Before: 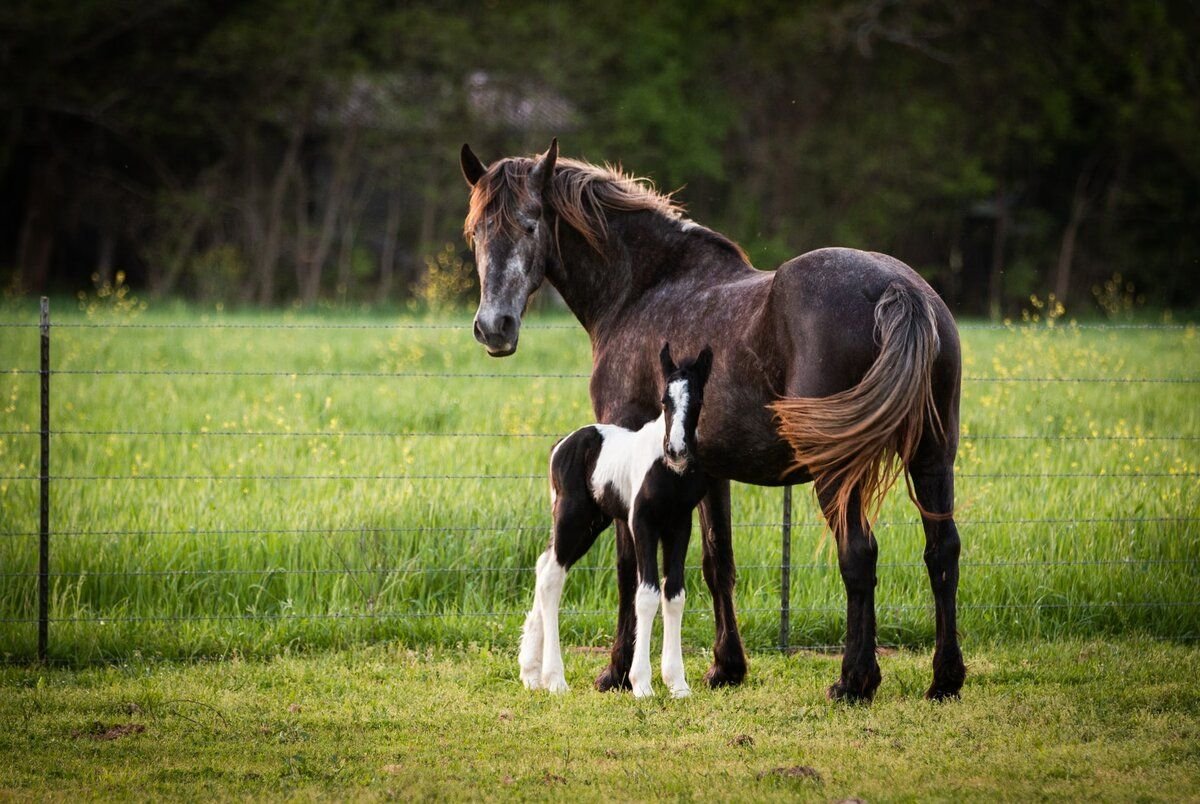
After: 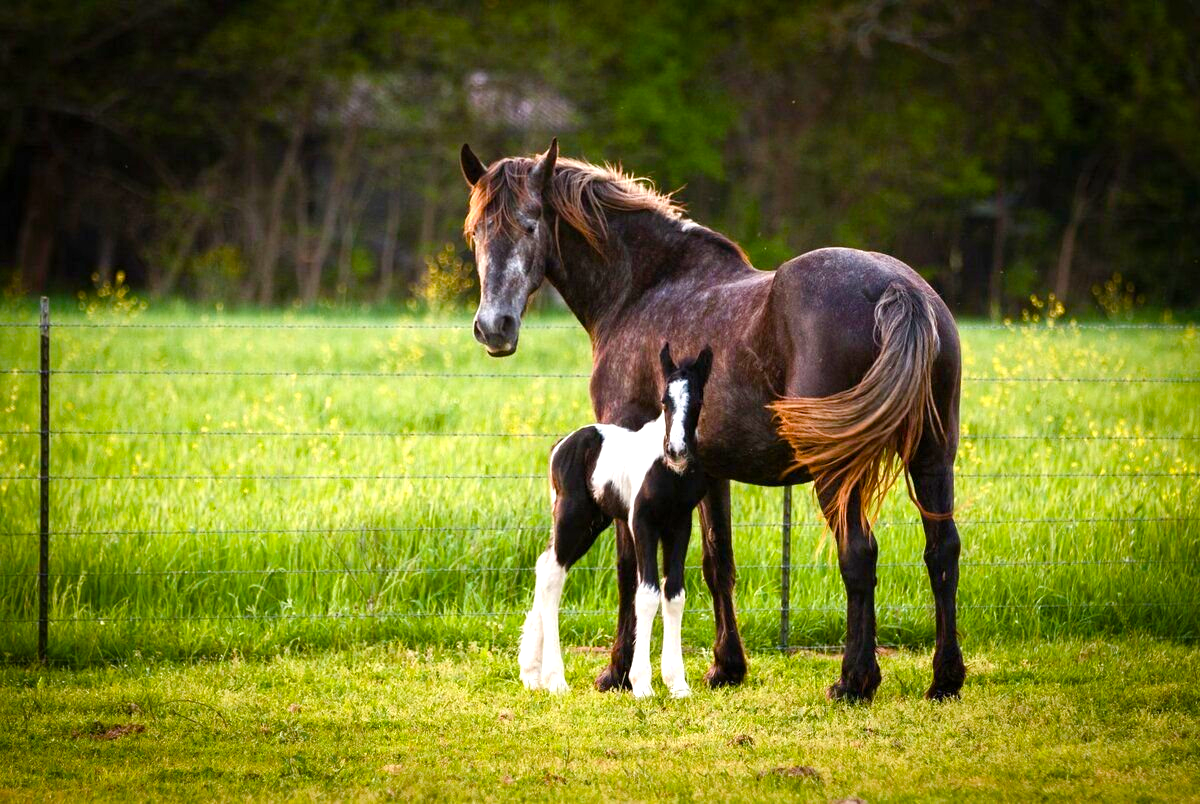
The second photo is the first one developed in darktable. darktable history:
exposure: exposure 0.6 EV, compensate highlight preservation false
color balance rgb: shadows fall-off 102.295%, linear chroma grading › global chroma 9.703%, perceptual saturation grading › global saturation 20%, perceptual saturation grading › highlights -24.869%, perceptual saturation grading › shadows 24.71%, mask middle-gray fulcrum 22.948%, global vibrance 21.981%
